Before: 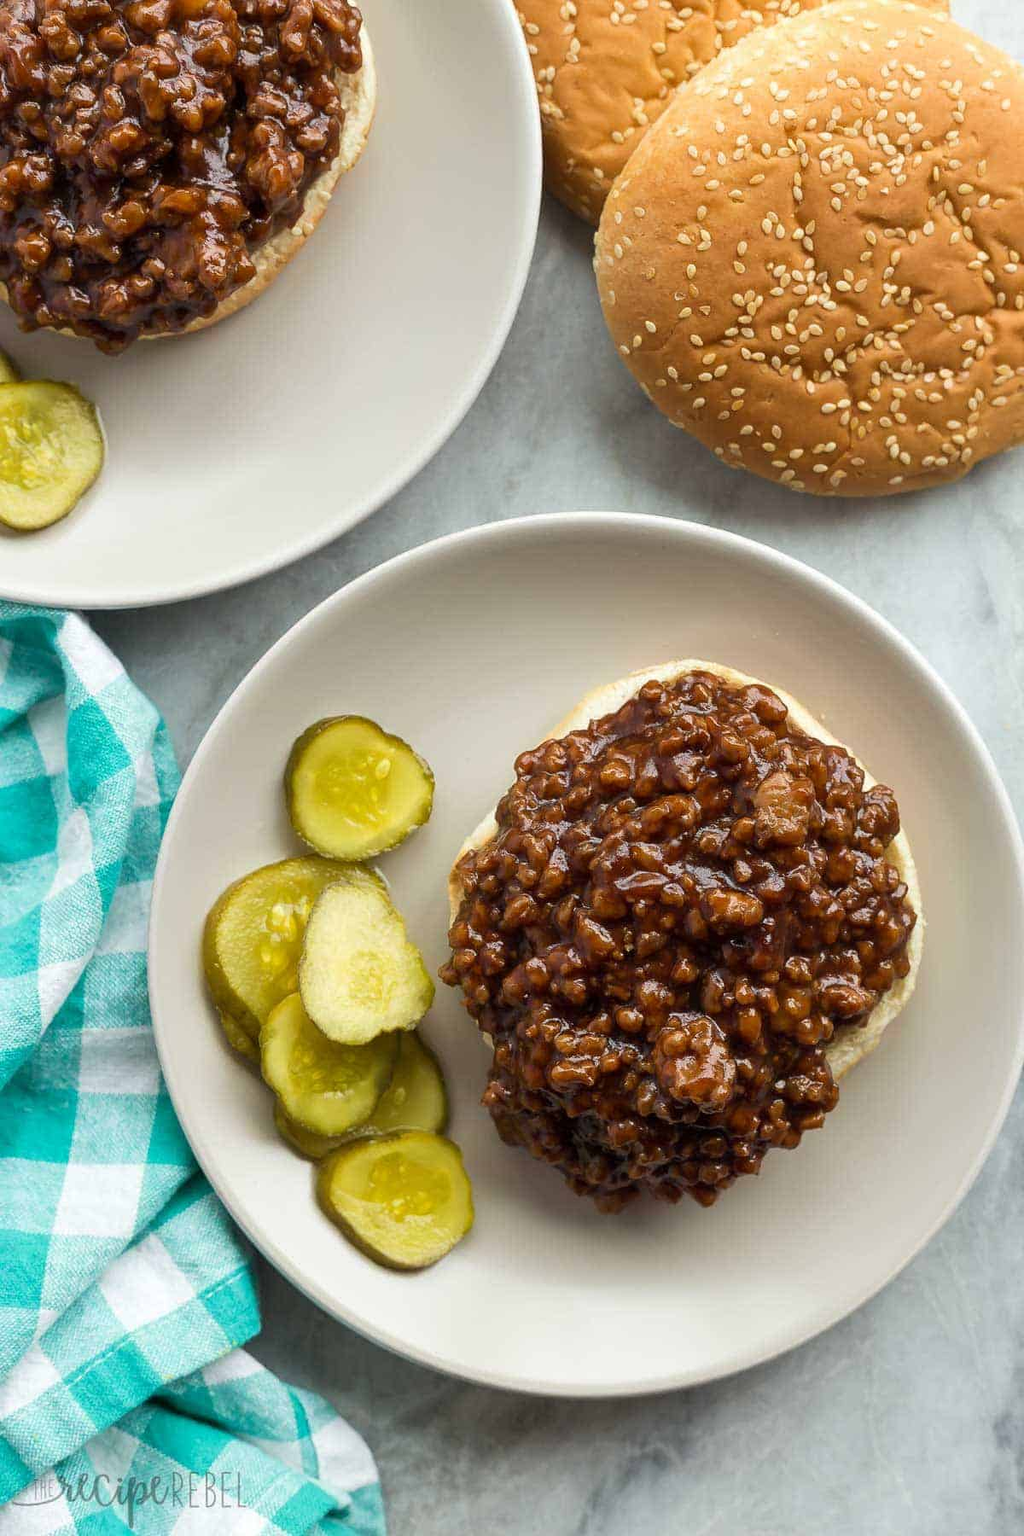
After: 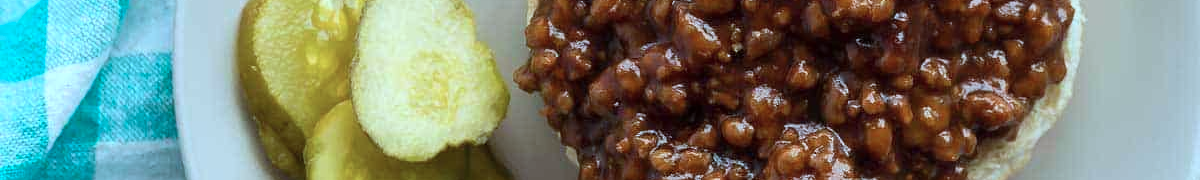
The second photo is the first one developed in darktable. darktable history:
crop and rotate: top 59.084%, bottom 30.916%
color correction: highlights a* -9.73, highlights b* -21.22
